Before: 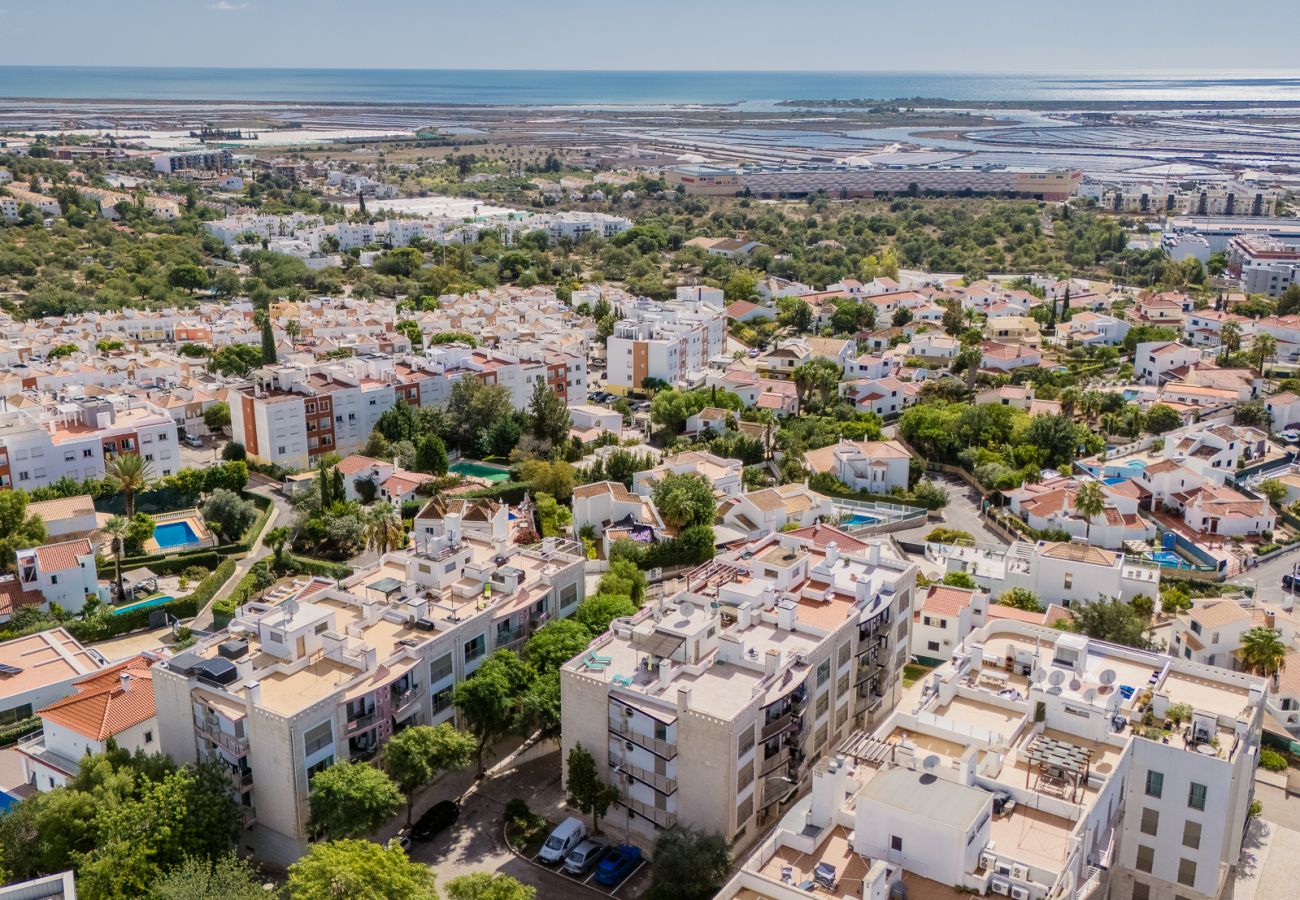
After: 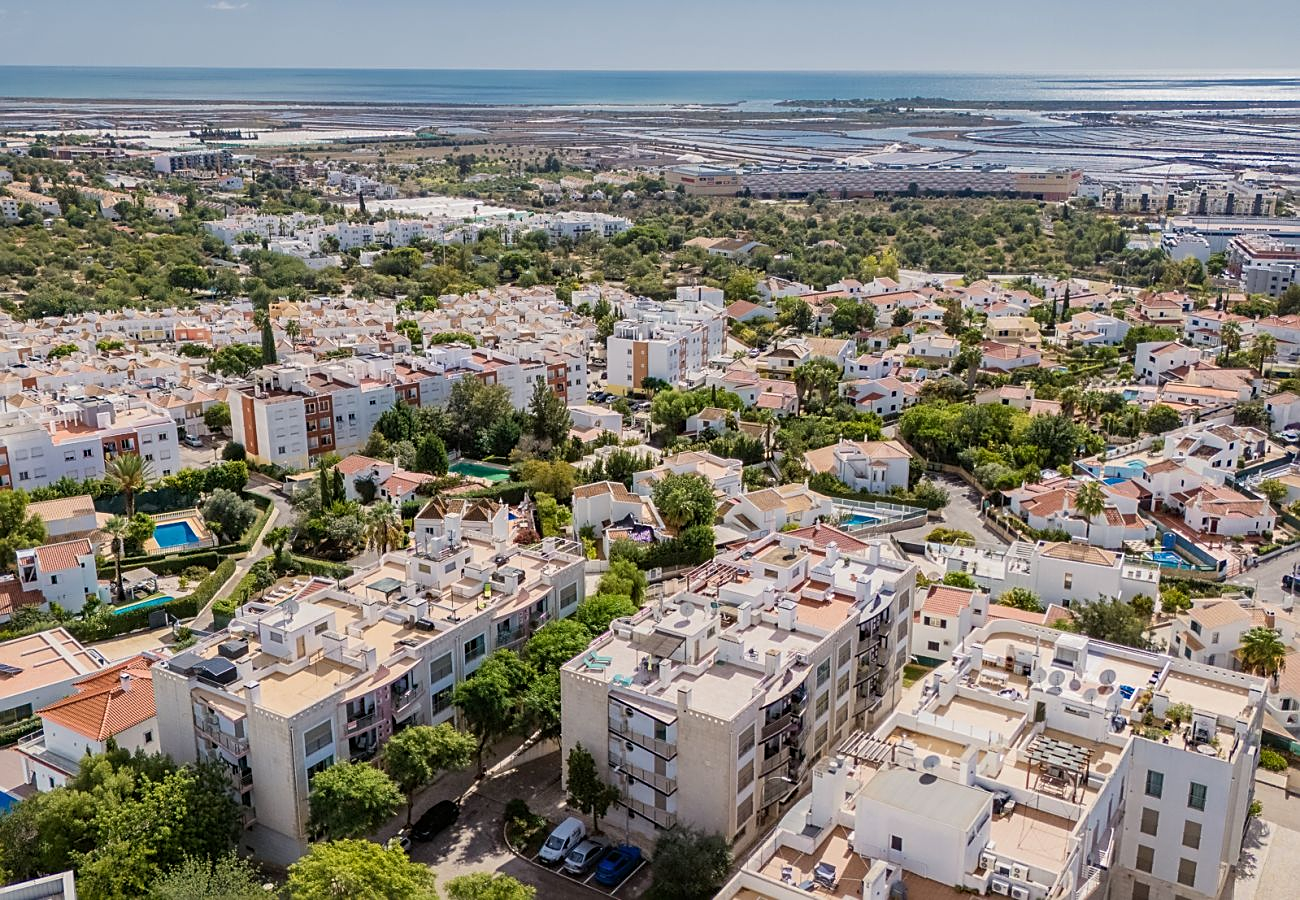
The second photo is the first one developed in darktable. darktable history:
shadows and highlights: radius 264.75, soften with gaussian
sharpen: on, module defaults
